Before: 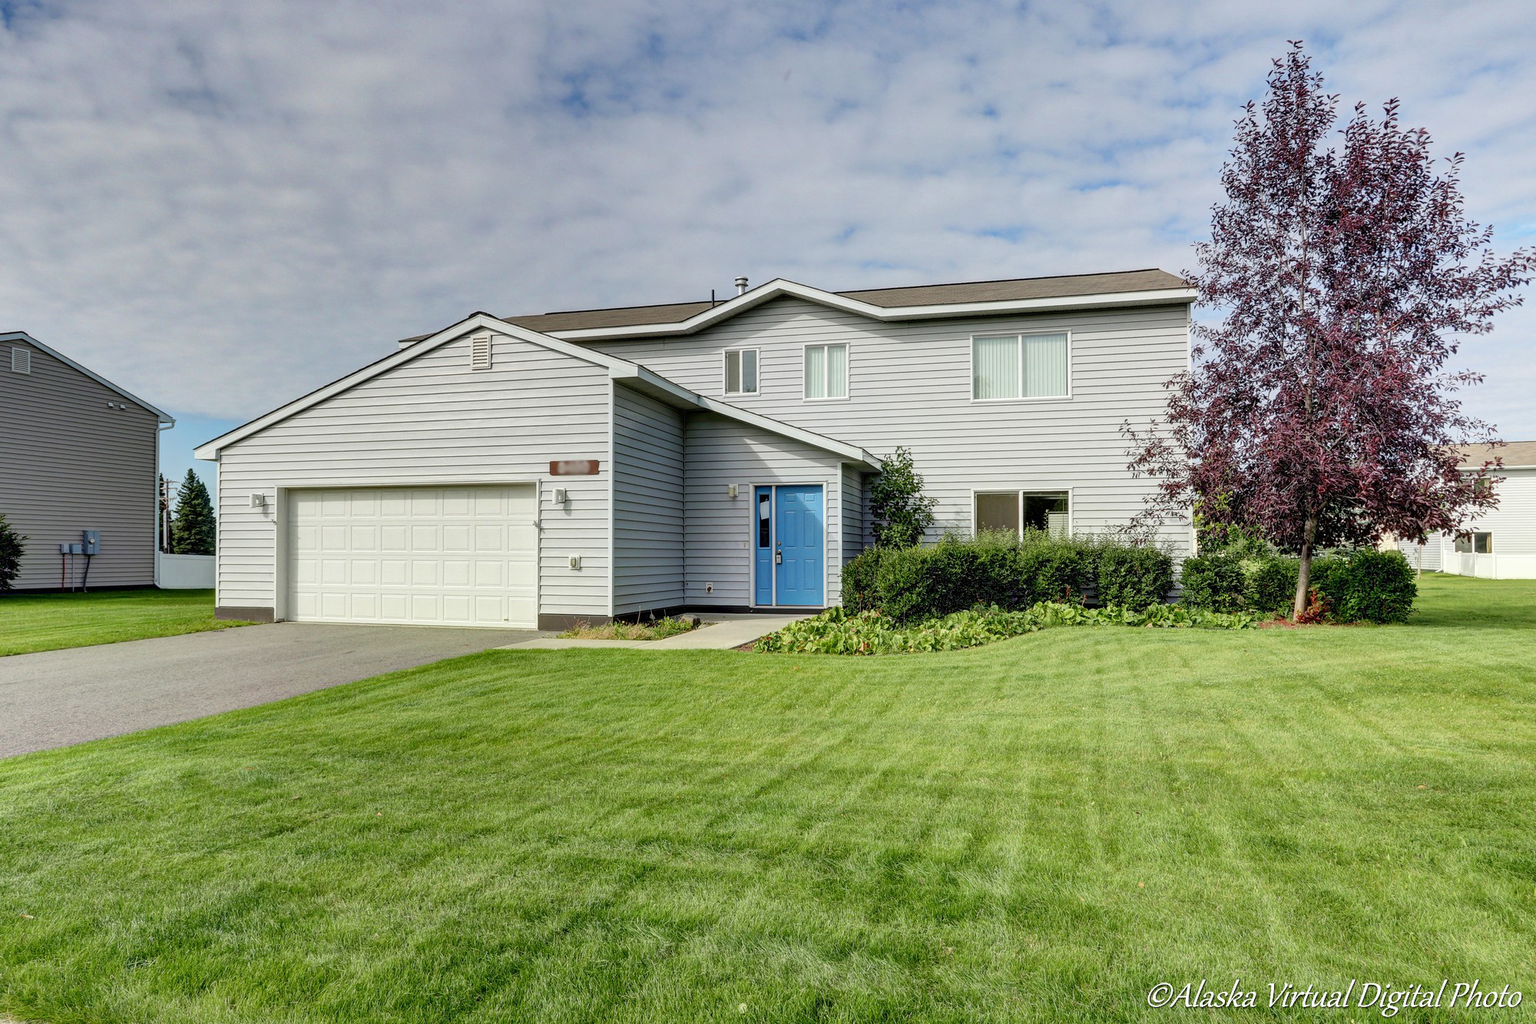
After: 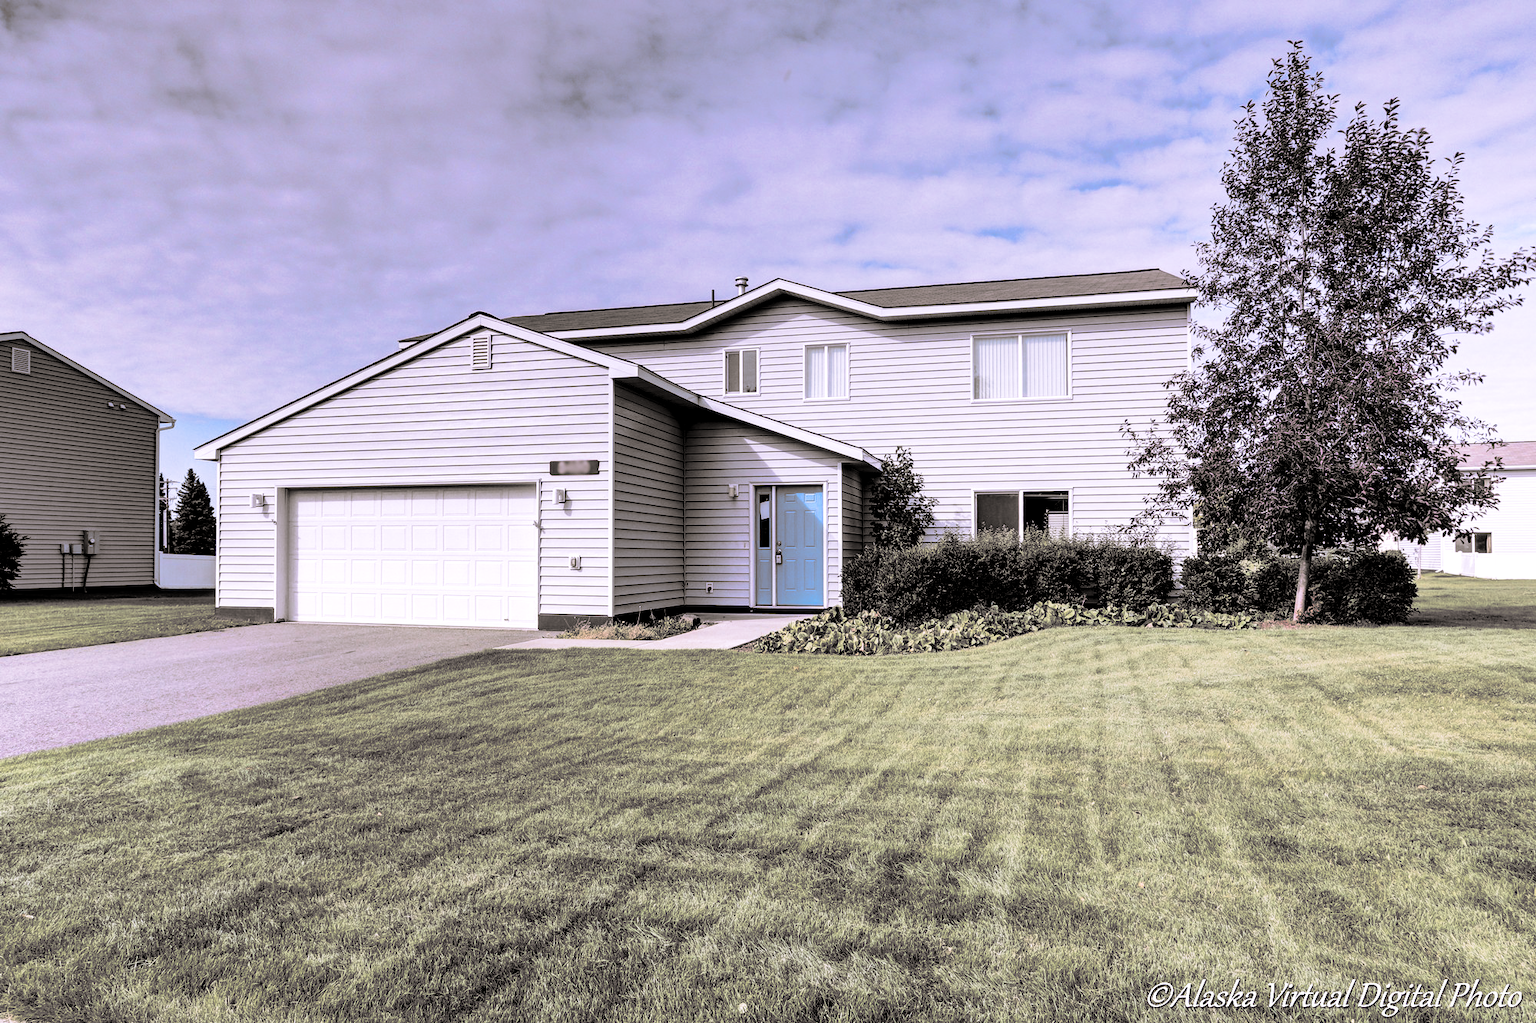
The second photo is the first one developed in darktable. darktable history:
color correction: highlights a* 15.03, highlights b* -25.07
exposure: black level correction 0.011, compensate highlight preservation false
graduated density: on, module defaults
split-toning: shadows › hue 26°, shadows › saturation 0.09, highlights › hue 40°, highlights › saturation 0.18, balance -63, compress 0%
contrast brightness saturation: contrast 0.07, brightness -0.13, saturation 0.06
base curve: curves: ch0 [(0, 0) (0.028, 0.03) (0.121, 0.232) (0.46, 0.748) (0.859, 0.968) (1, 1)], preserve colors none
